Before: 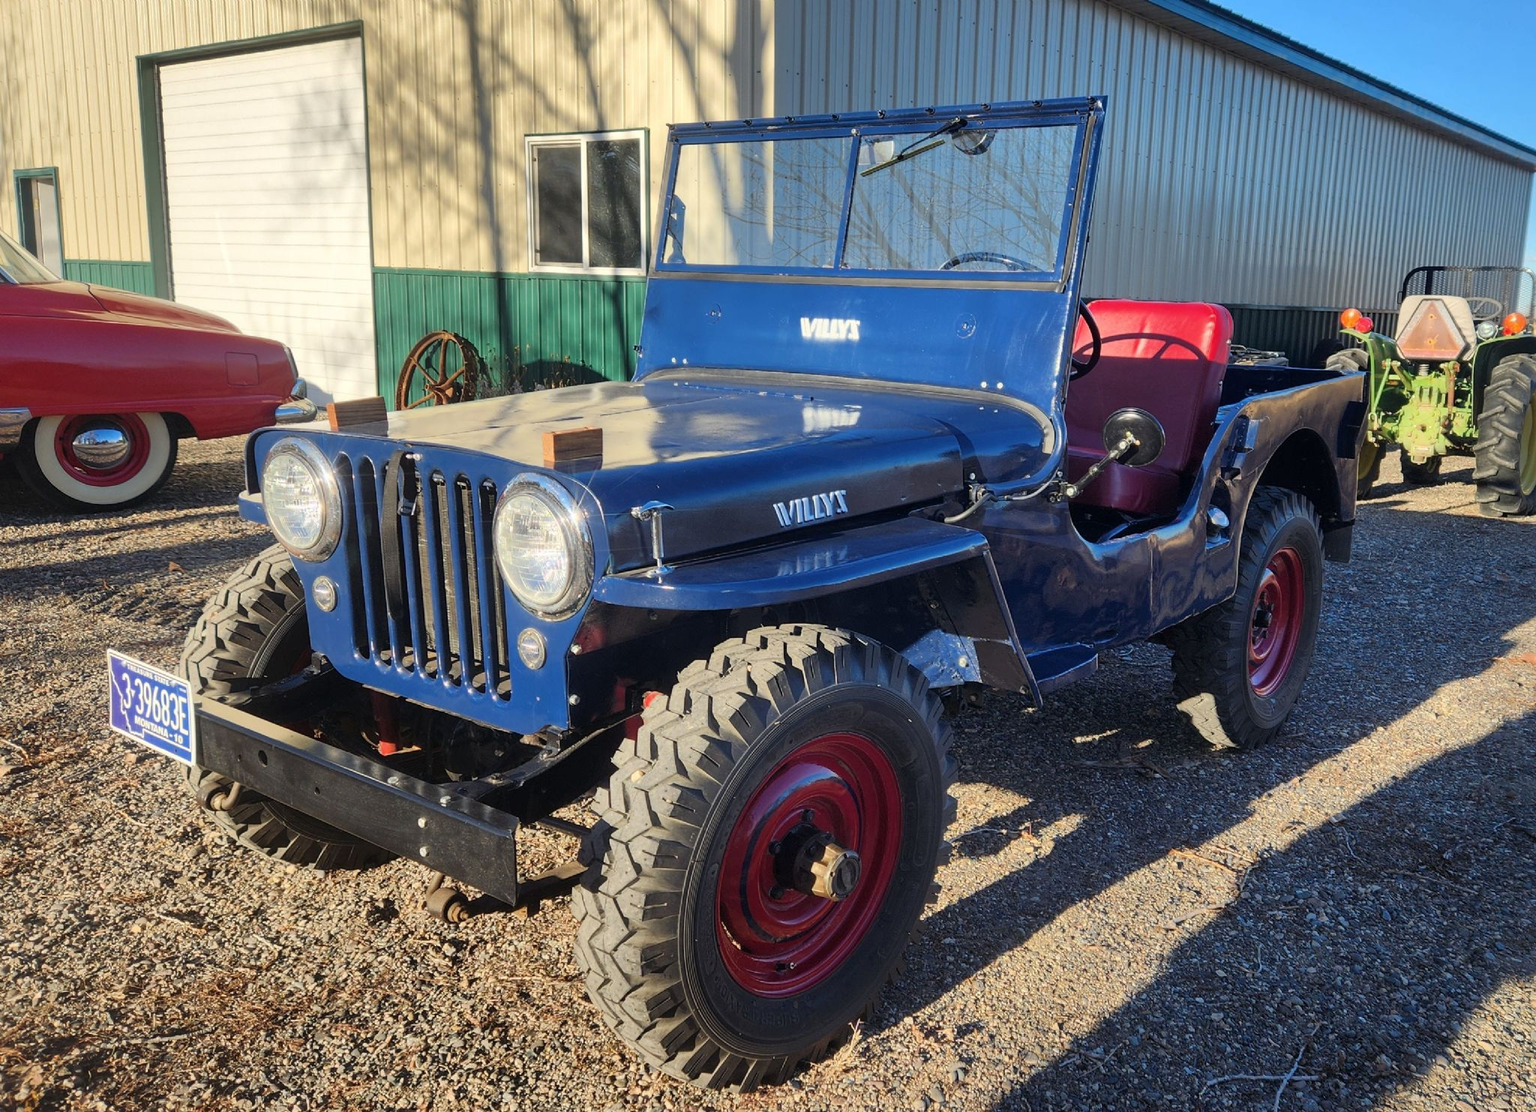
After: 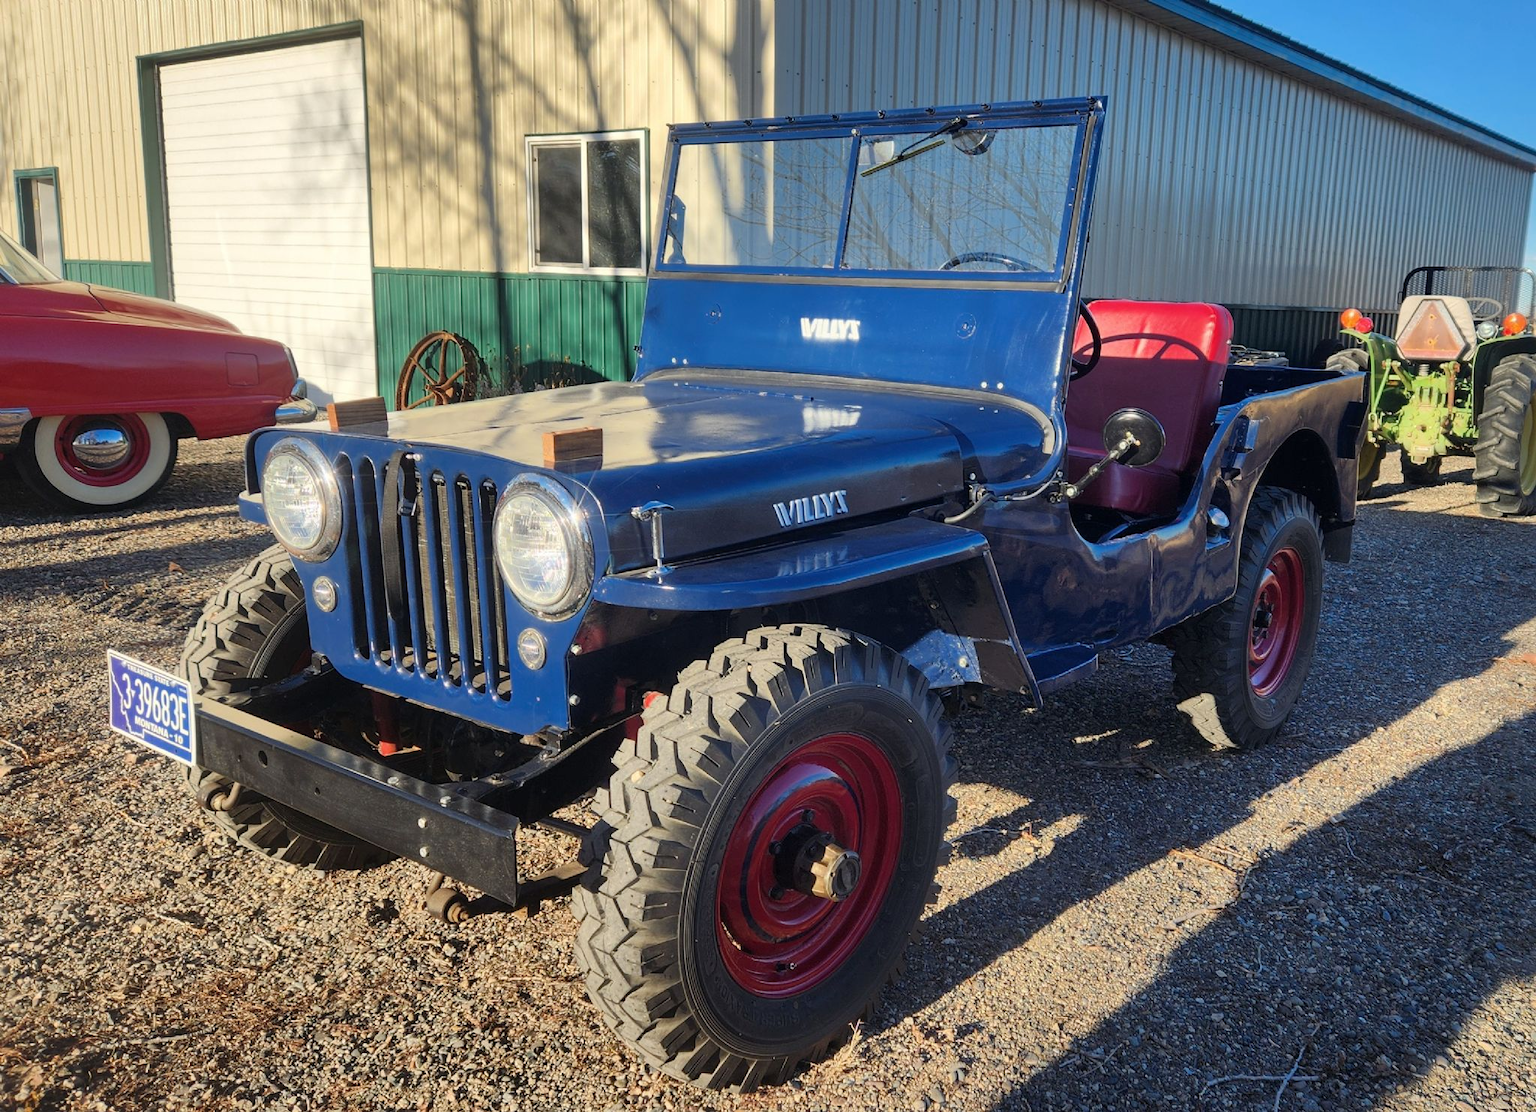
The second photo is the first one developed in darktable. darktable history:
color zones: curves: ch0 [(0, 0.5) (0.143, 0.5) (0.286, 0.5) (0.429, 0.495) (0.571, 0.437) (0.714, 0.44) (0.857, 0.496) (1, 0.5)]
color calibration: illuminant same as pipeline (D50), adaptation XYZ, x 0.346, y 0.358, temperature 5013.65 K, clip negative RGB from gamut false
